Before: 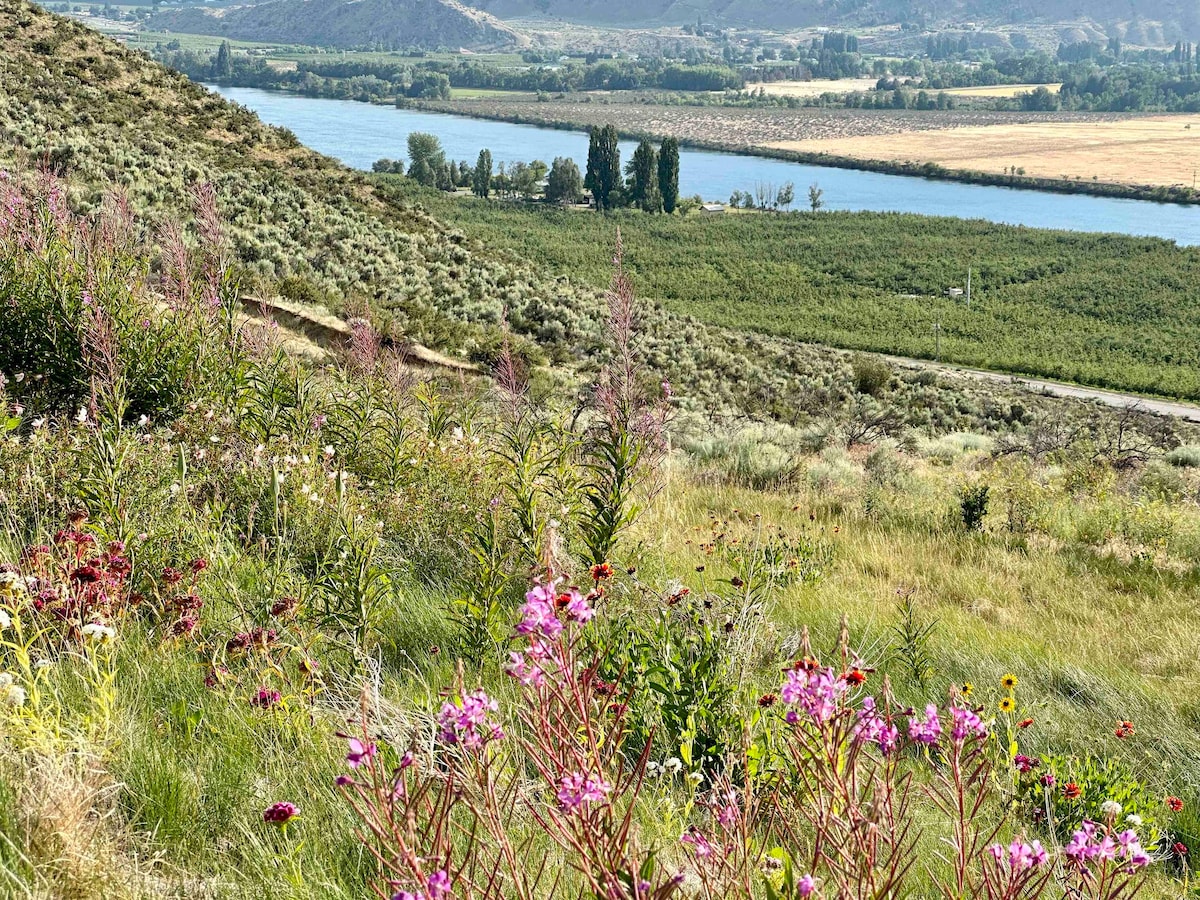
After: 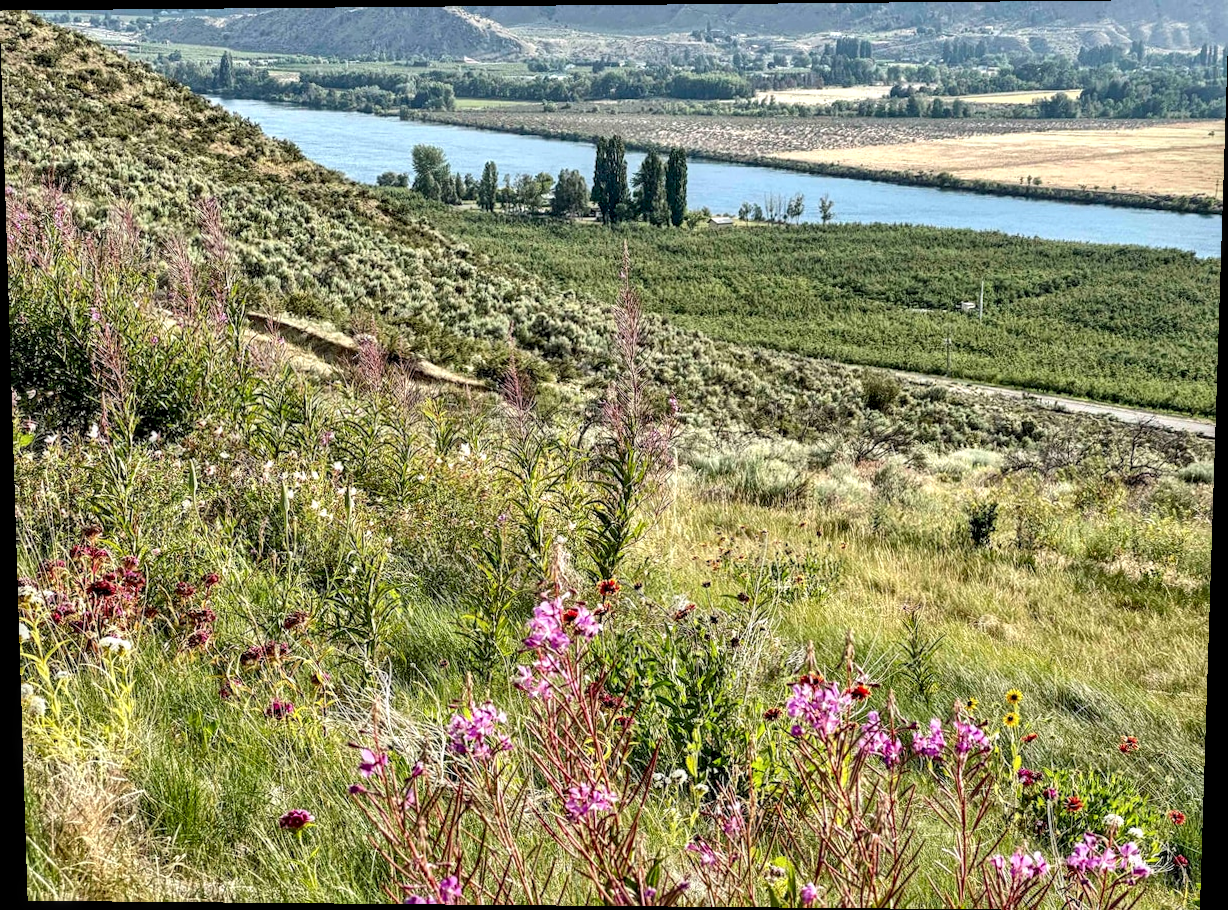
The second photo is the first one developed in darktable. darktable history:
rotate and perspective: lens shift (vertical) 0.048, lens shift (horizontal) -0.024, automatic cropping off
local contrast: detail 150%
